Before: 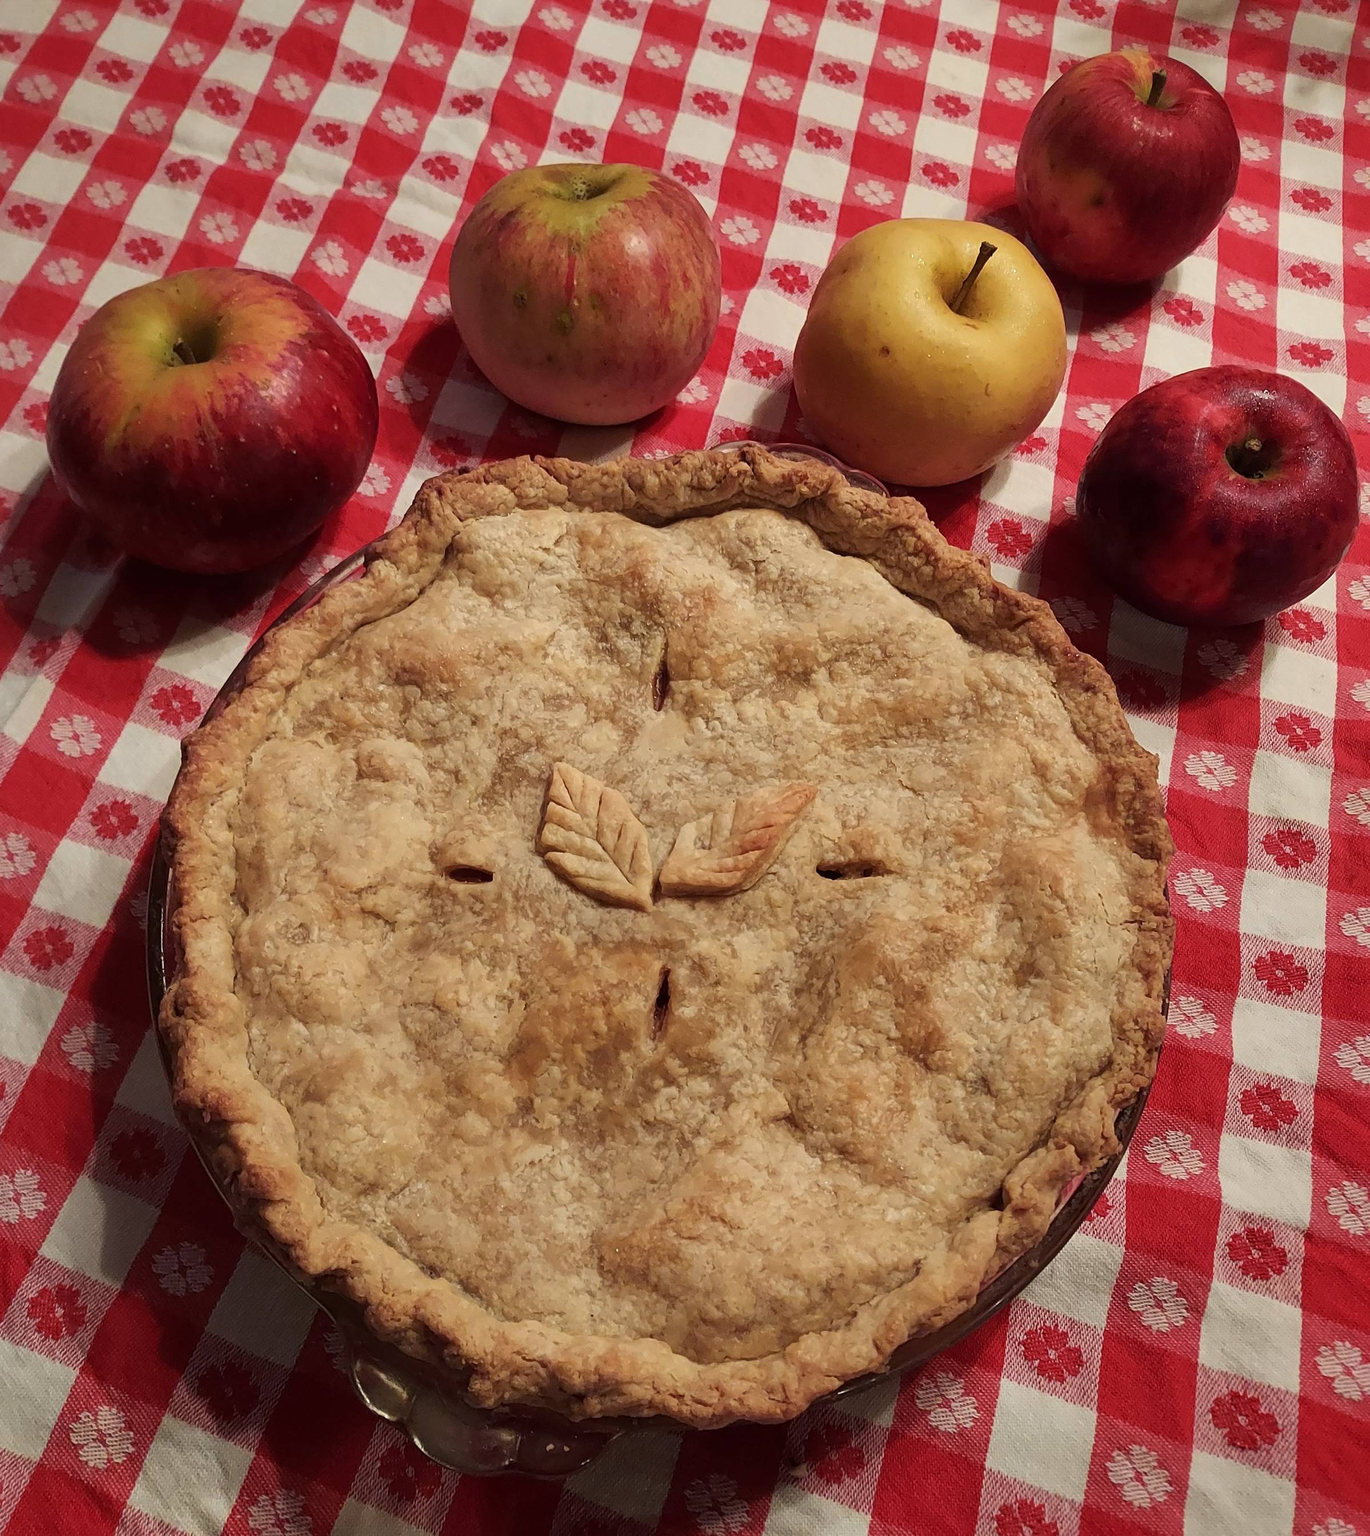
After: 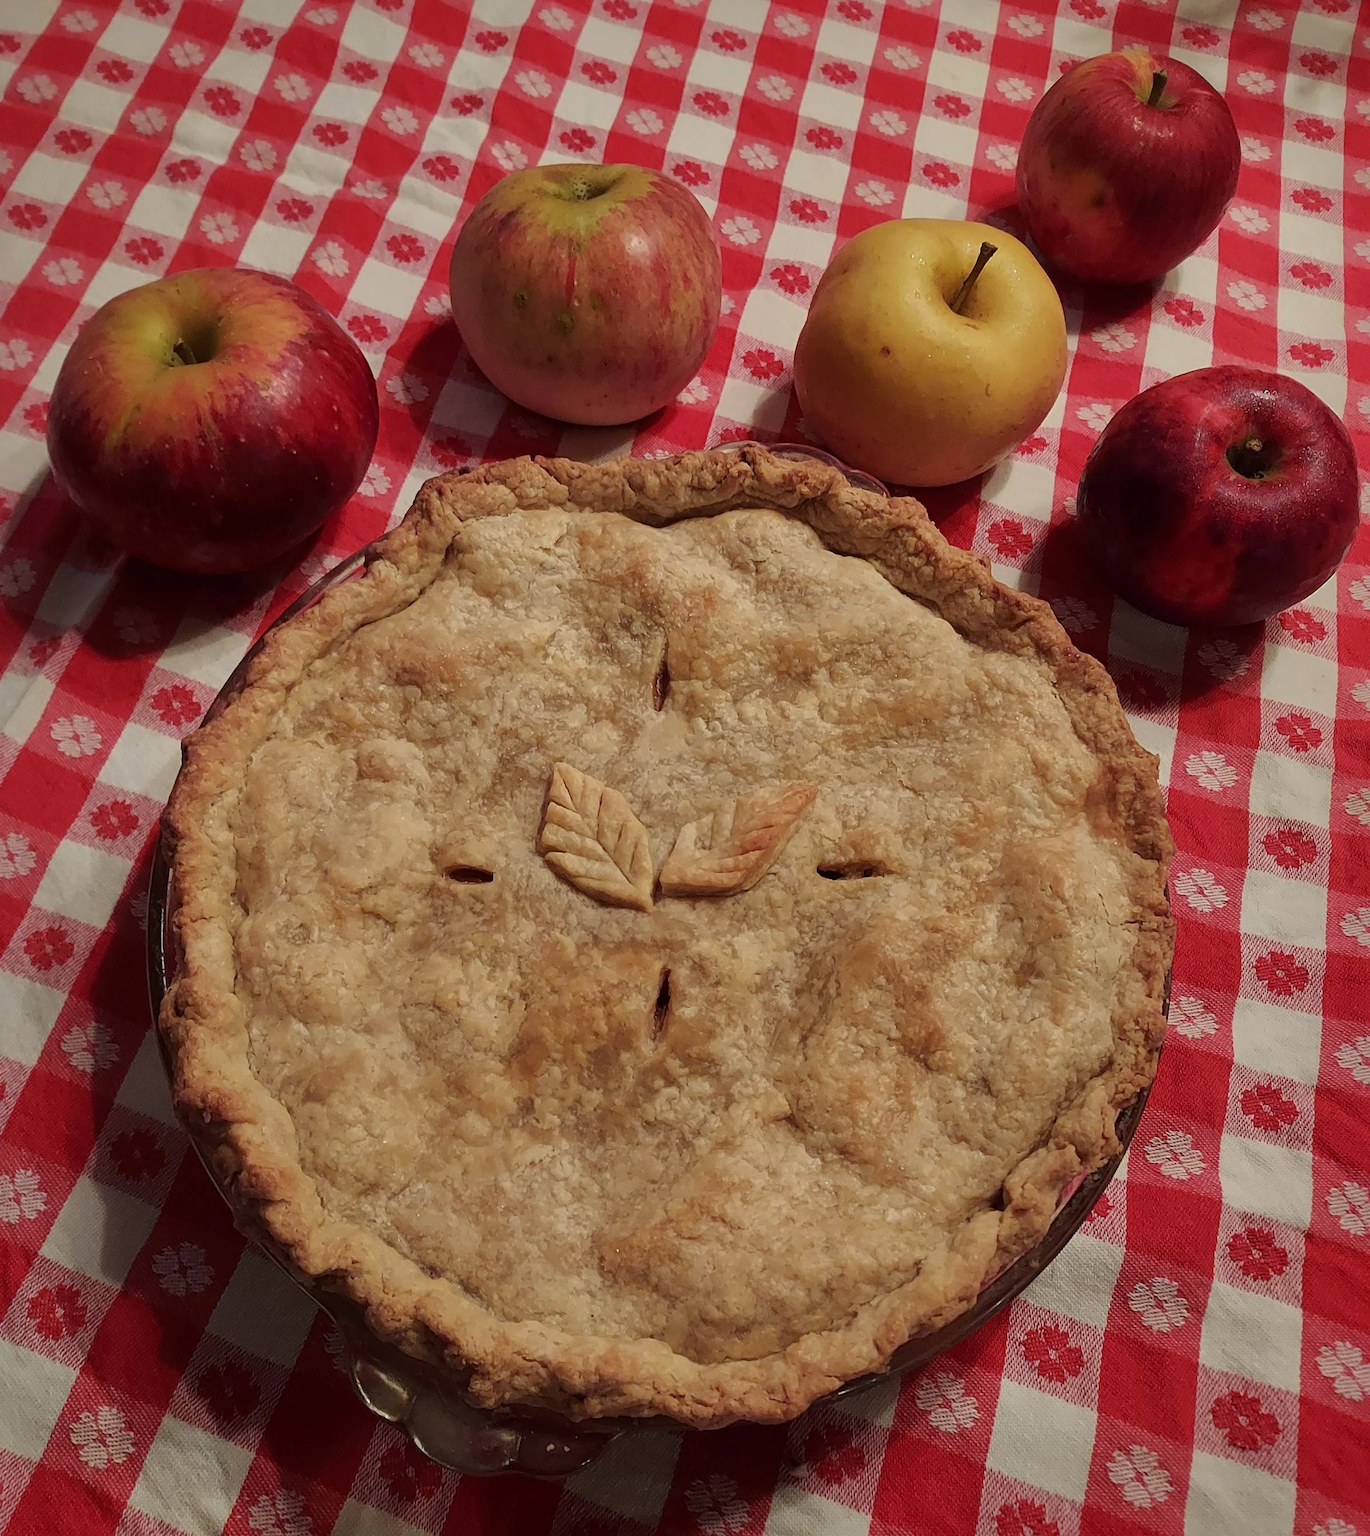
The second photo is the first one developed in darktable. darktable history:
shadows and highlights: shadows -19.92, highlights -73.72
tone equalizer: -8 EV -0.001 EV, -7 EV 0.001 EV, -6 EV -0.005 EV, -5 EV -0.005 EV, -4 EV -0.083 EV, -3 EV -0.2 EV, -2 EV -0.247 EV, -1 EV 0.089 EV, +0 EV 0.297 EV, edges refinement/feathering 500, mask exposure compensation -1.57 EV, preserve details no
